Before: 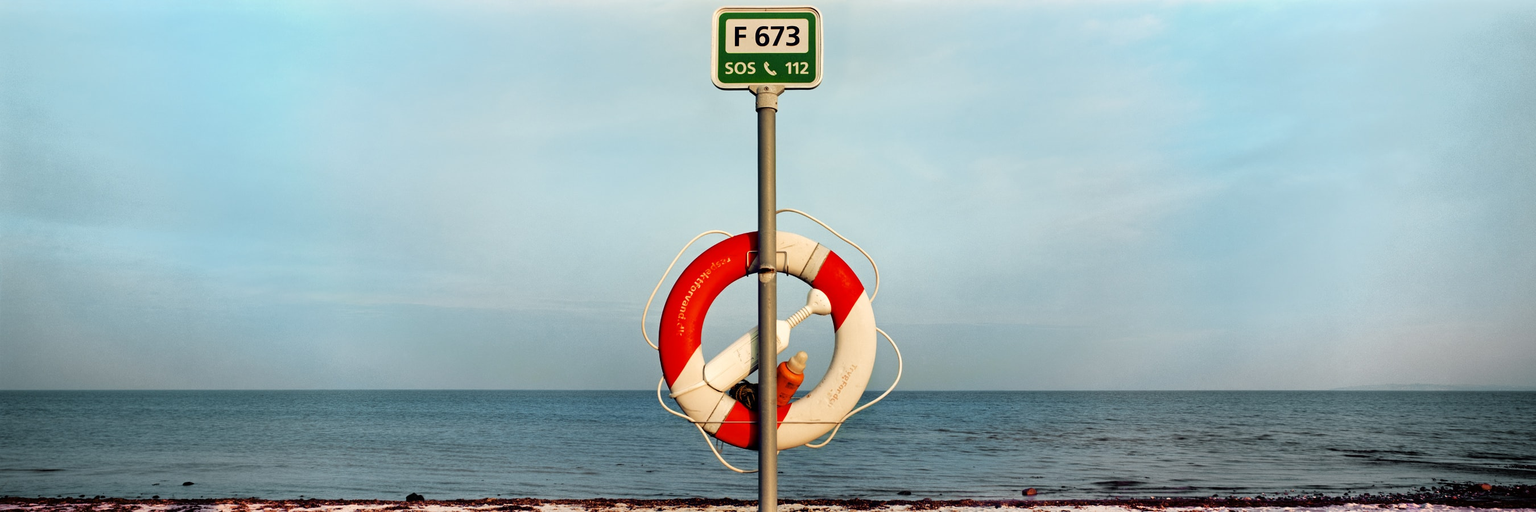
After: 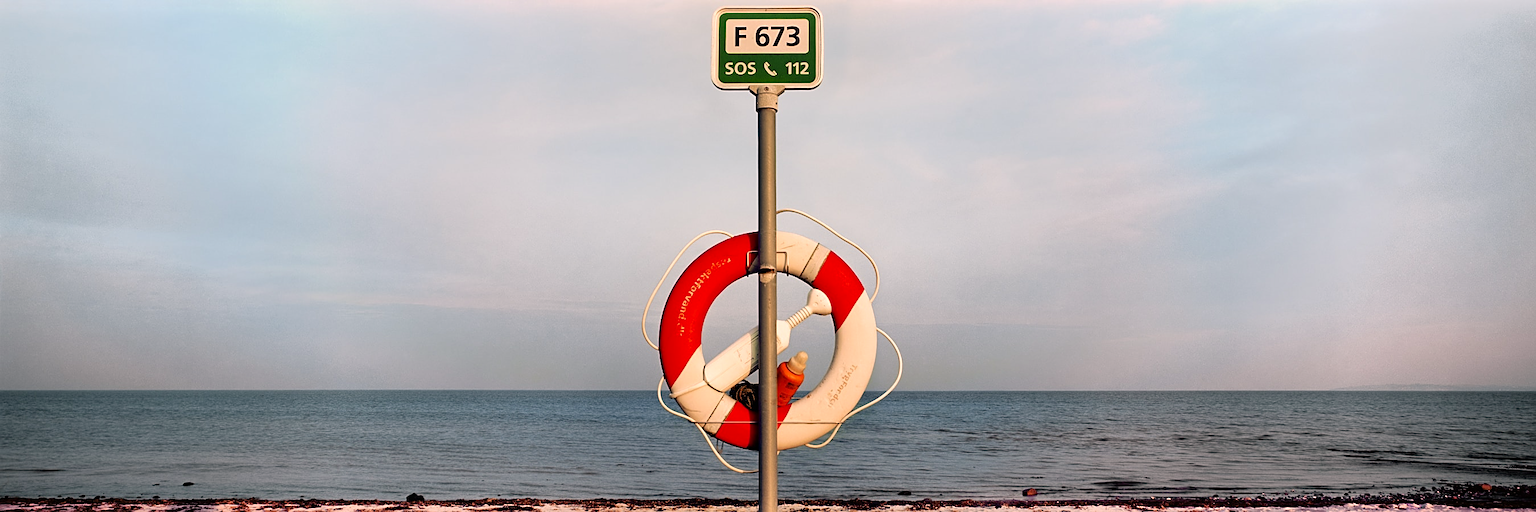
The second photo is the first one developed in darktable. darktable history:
sharpen: on, module defaults
color correction: highlights a* 12.23, highlights b* 5.41
